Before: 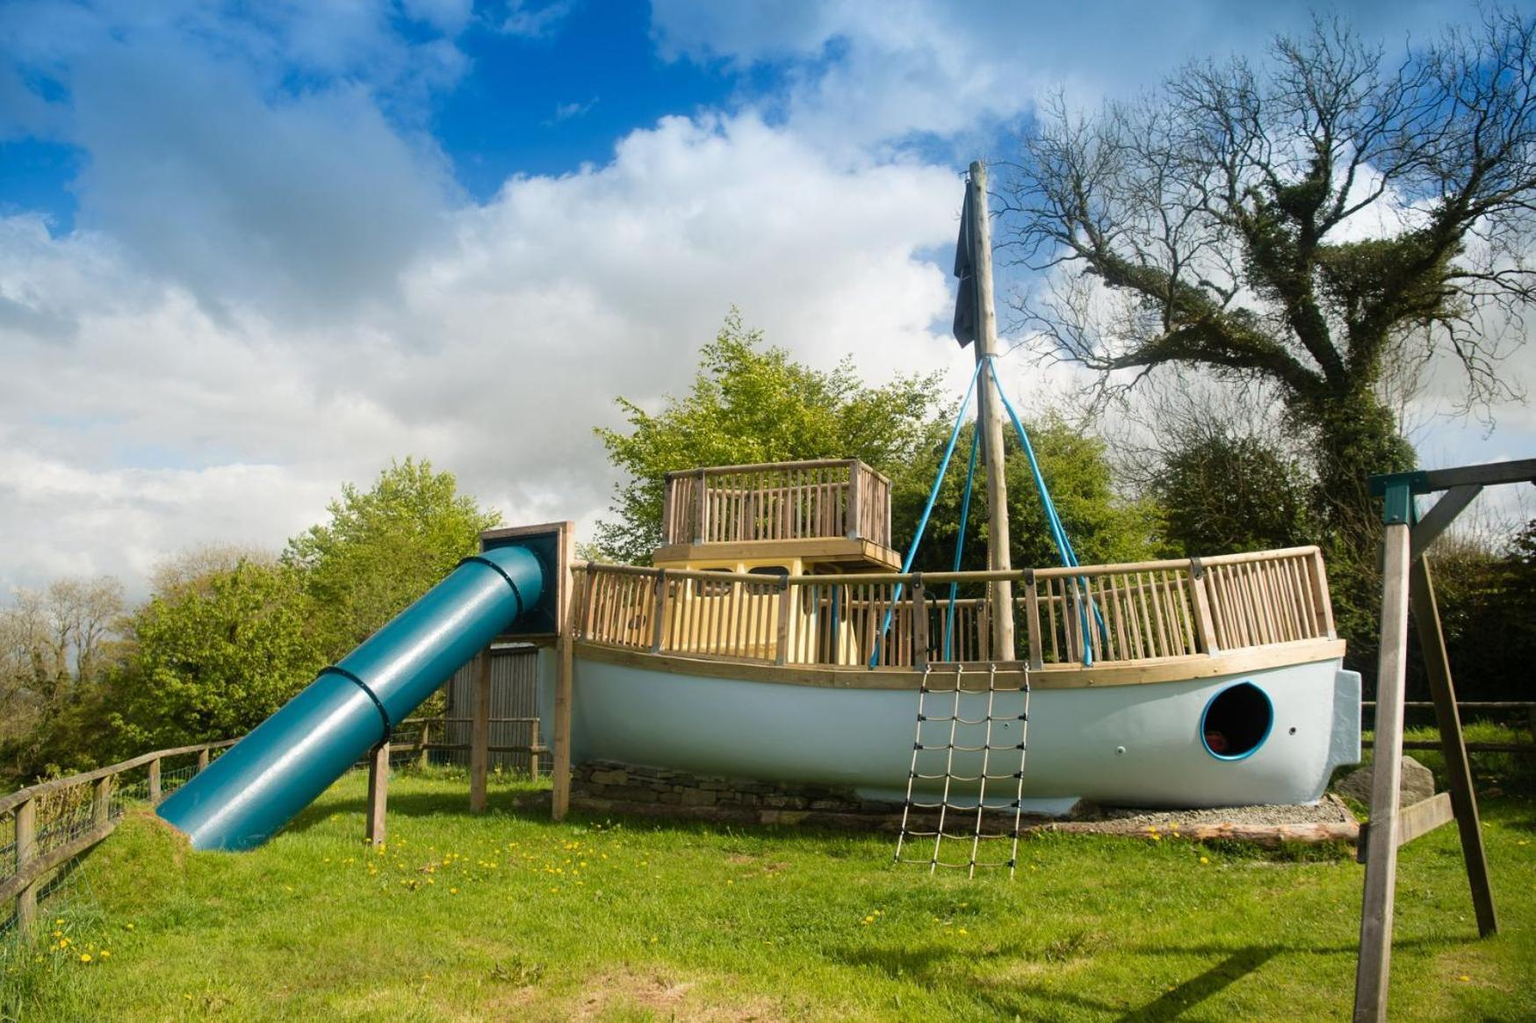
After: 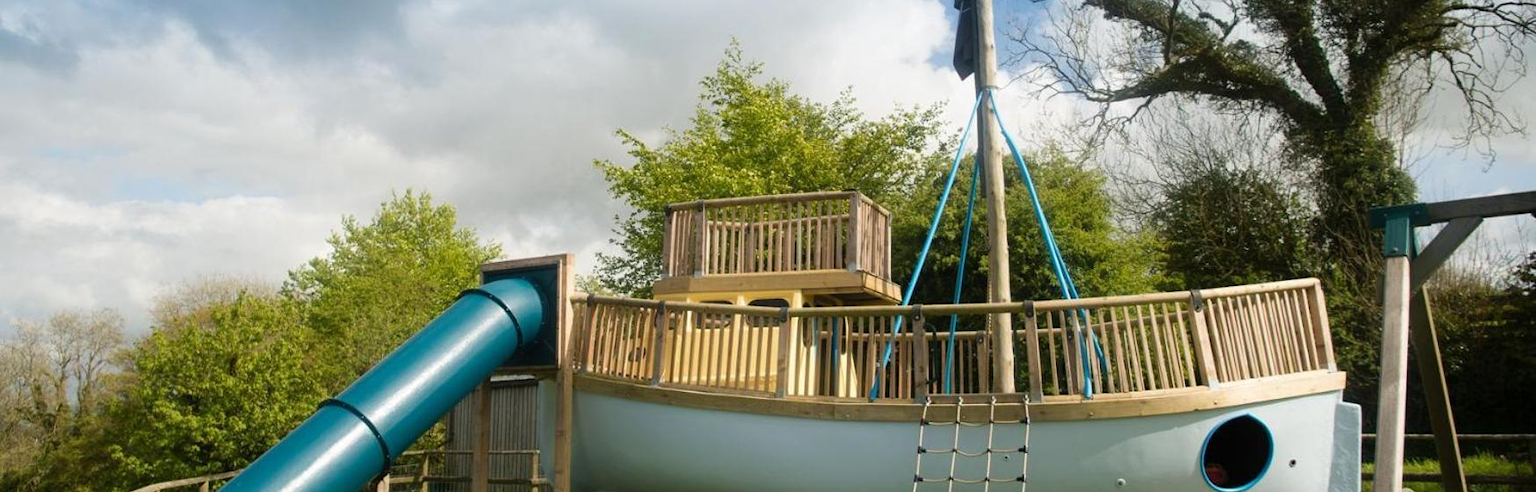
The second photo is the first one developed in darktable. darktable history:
crop and rotate: top 26.233%, bottom 25.61%
